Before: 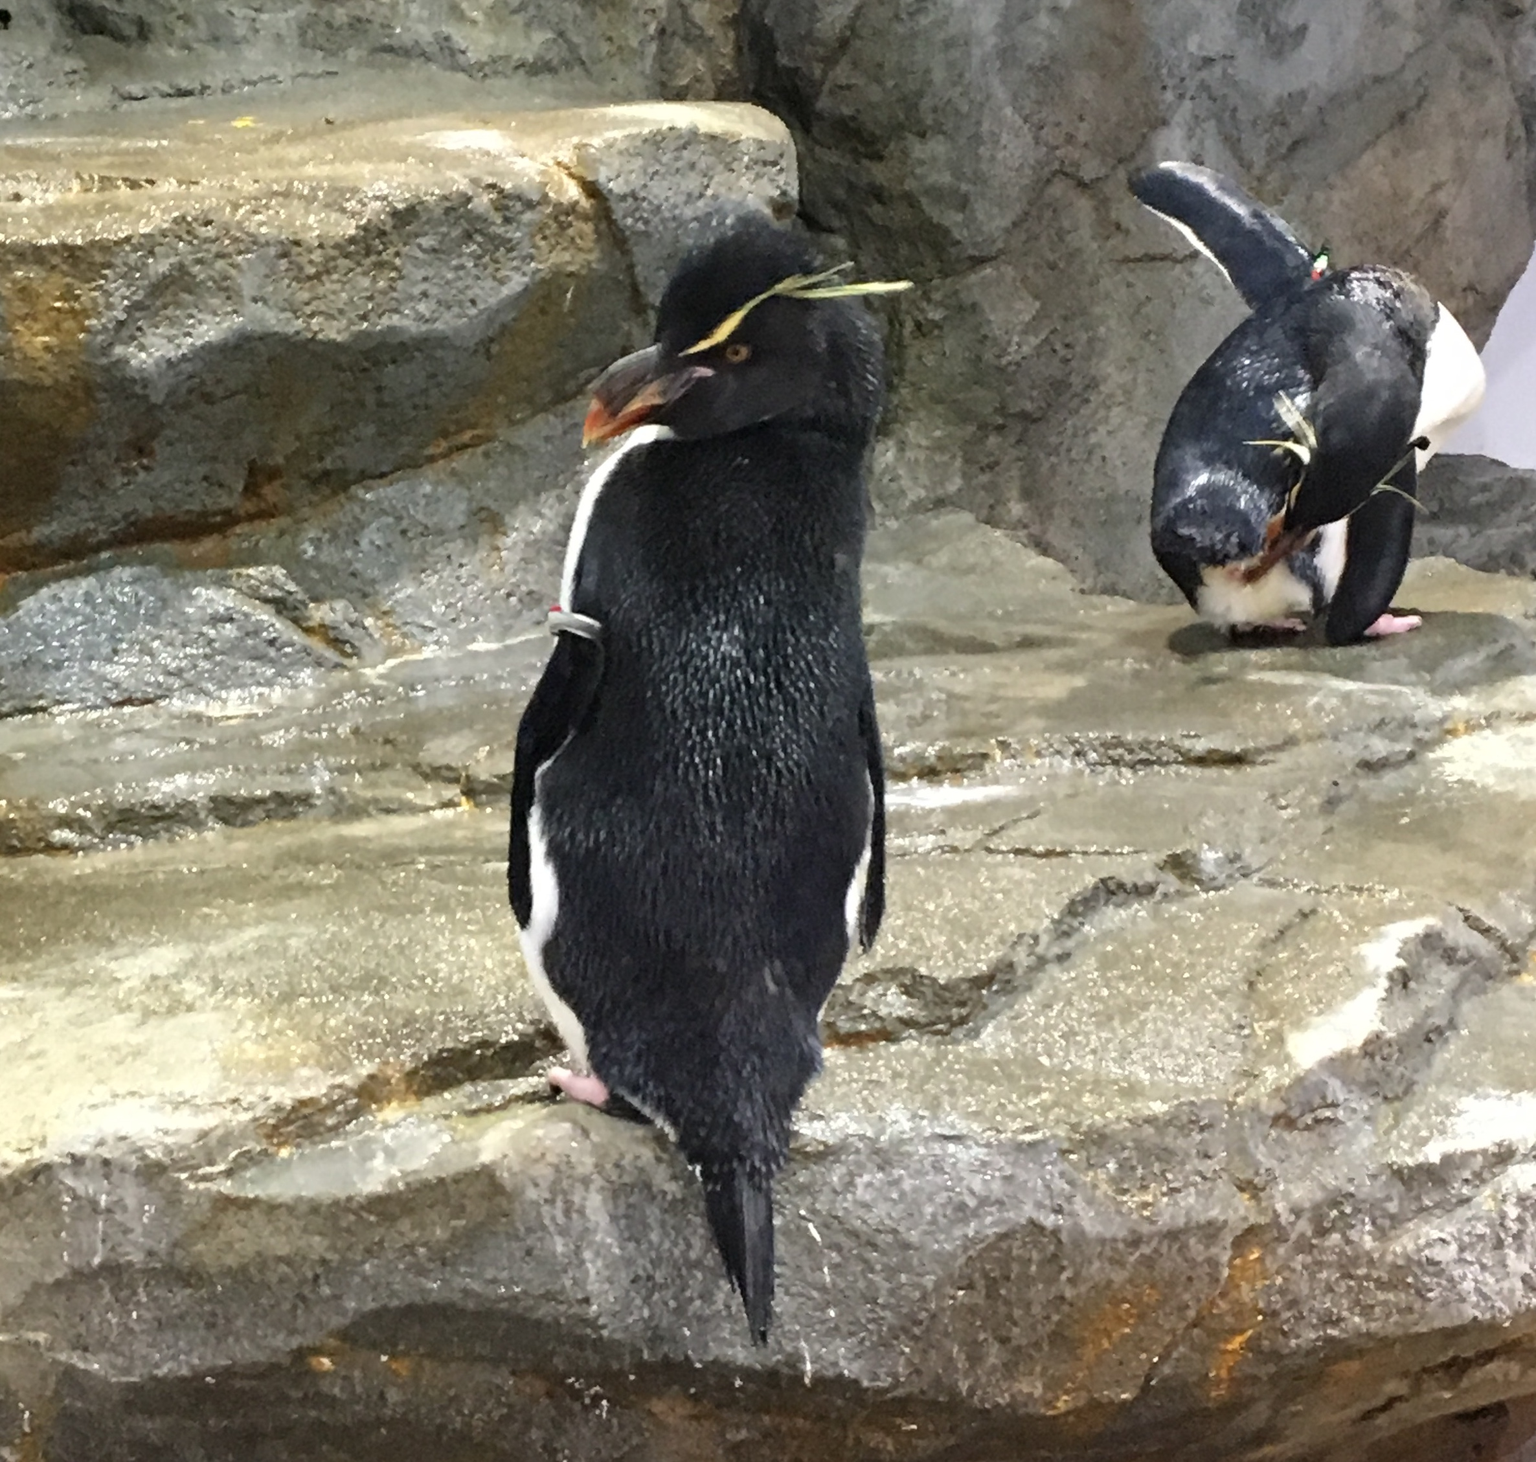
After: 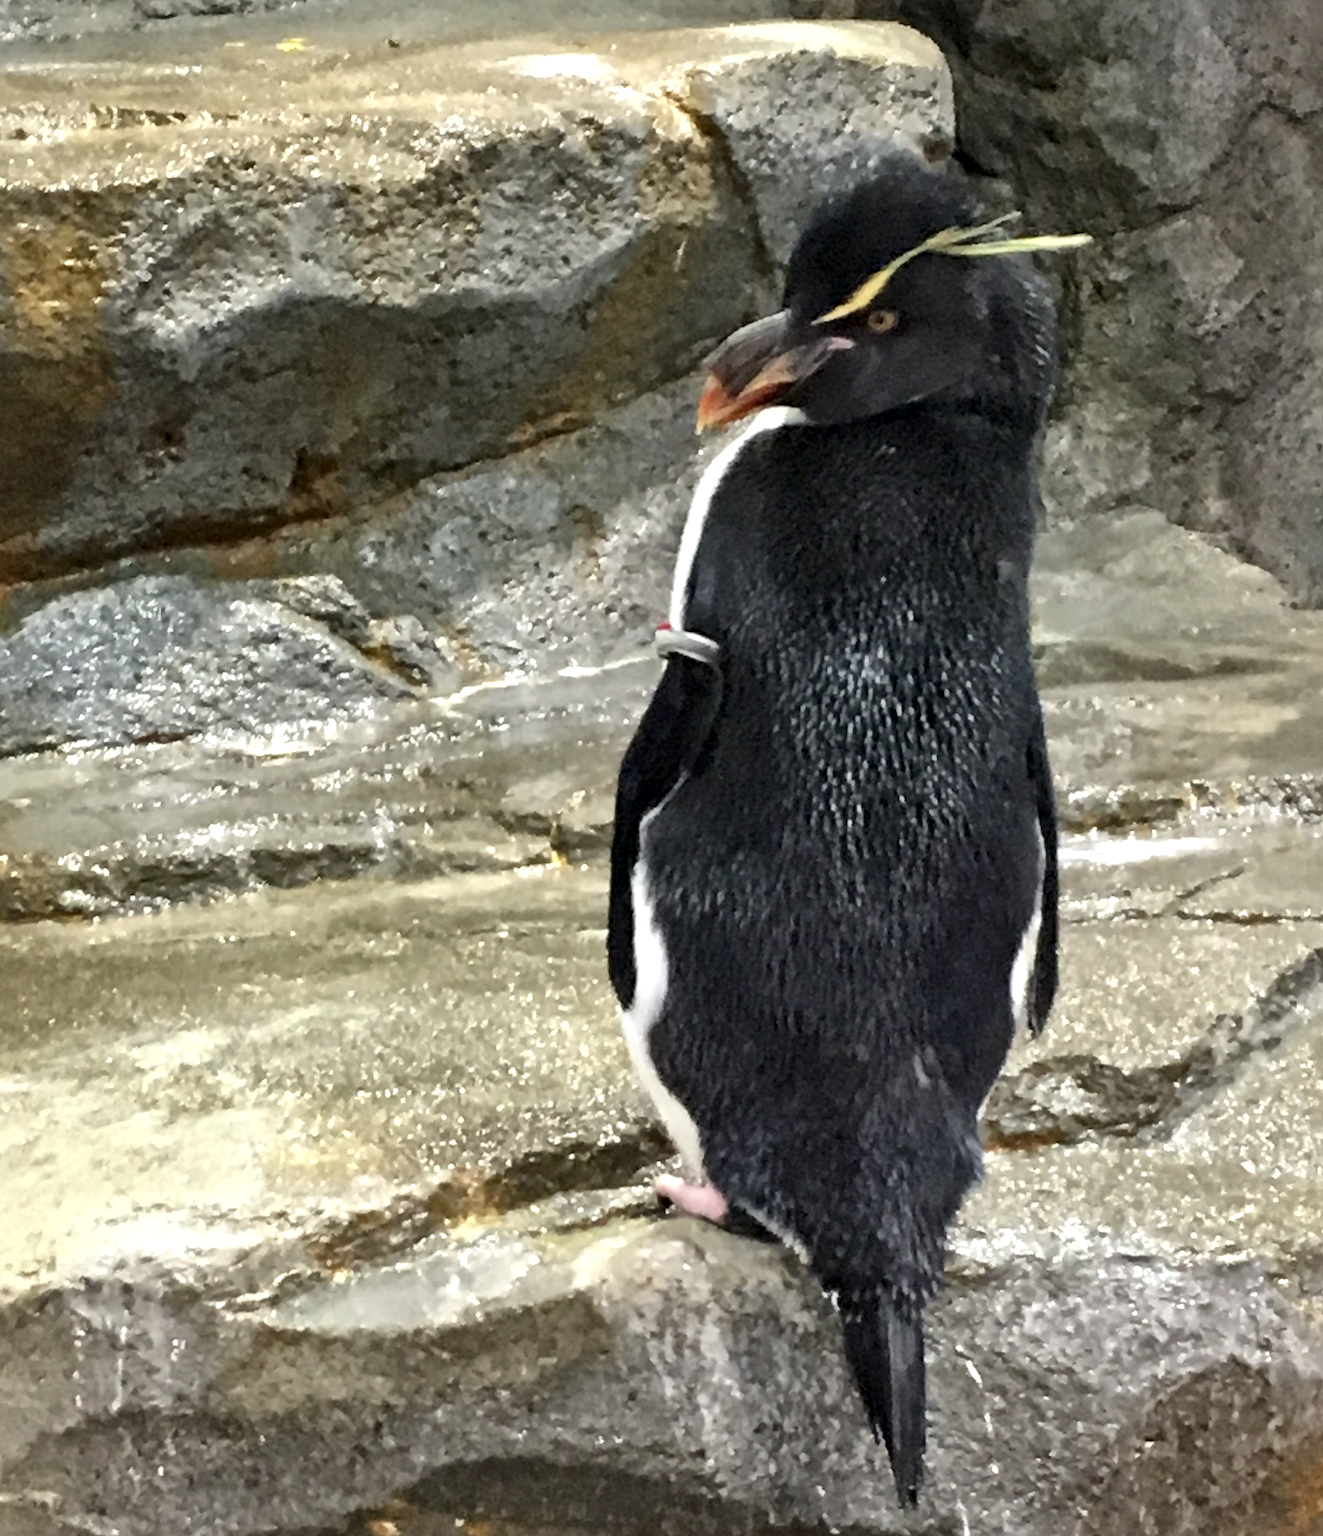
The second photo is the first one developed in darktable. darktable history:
crop: top 5.803%, right 27.864%, bottom 5.804%
local contrast: mode bilateral grid, contrast 50, coarseness 50, detail 150%, midtone range 0.2
